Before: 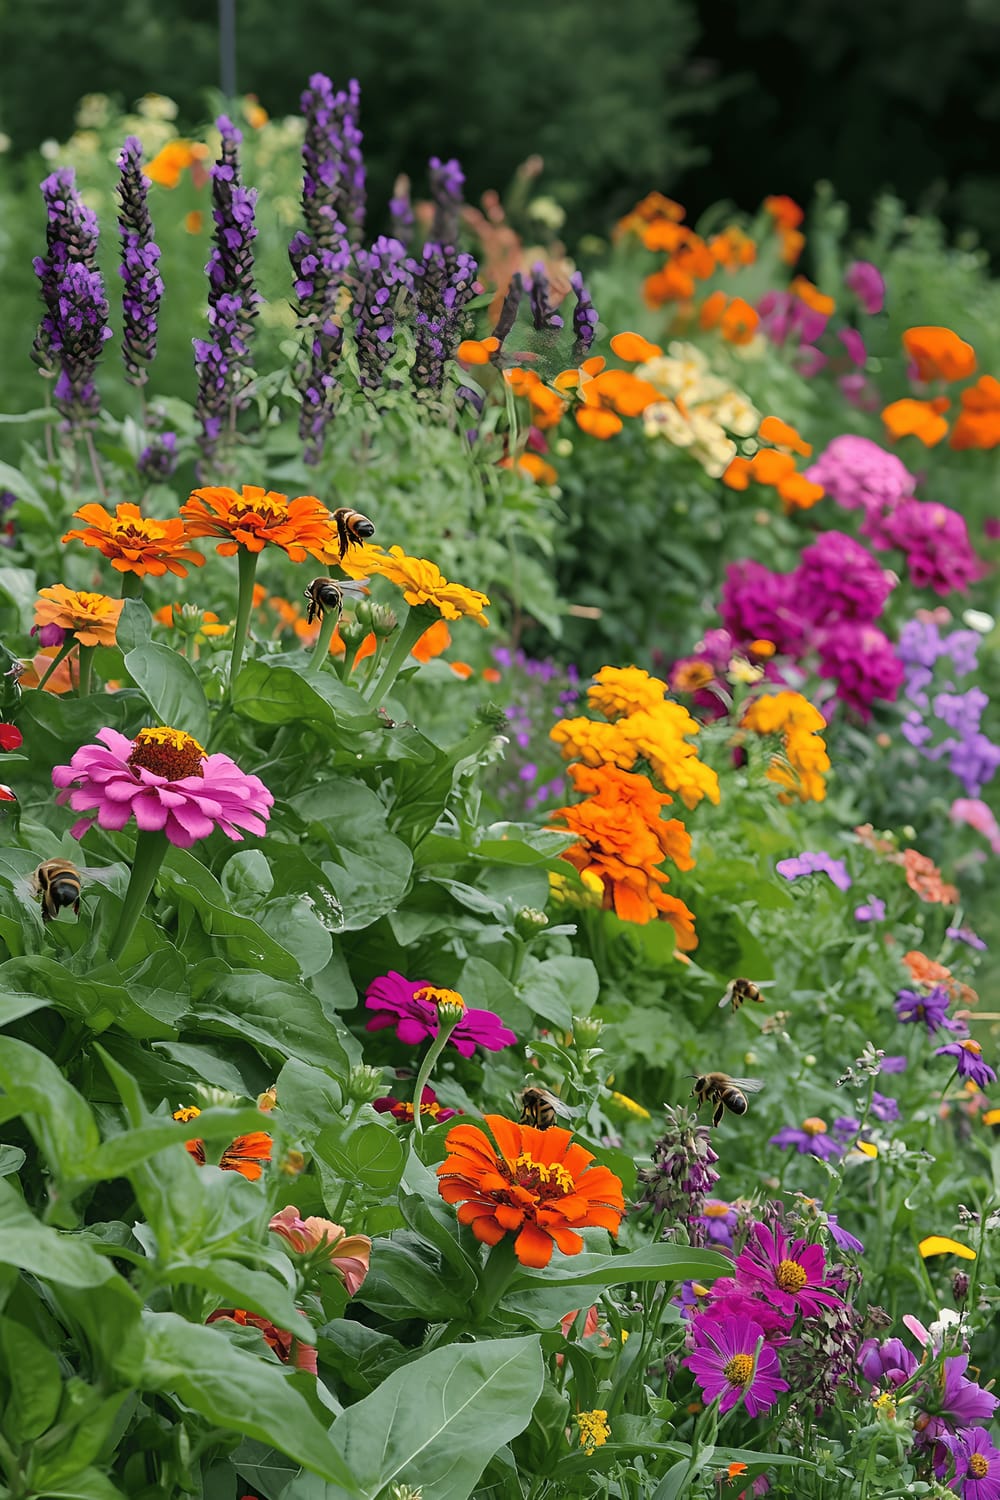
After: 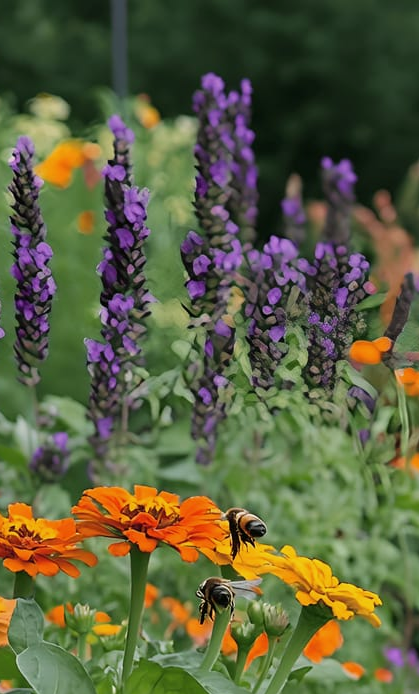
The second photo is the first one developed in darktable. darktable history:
exposure: exposure -0.153 EV, compensate highlight preservation false
crop and rotate: left 10.817%, top 0.062%, right 47.194%, bottom 53.626%
